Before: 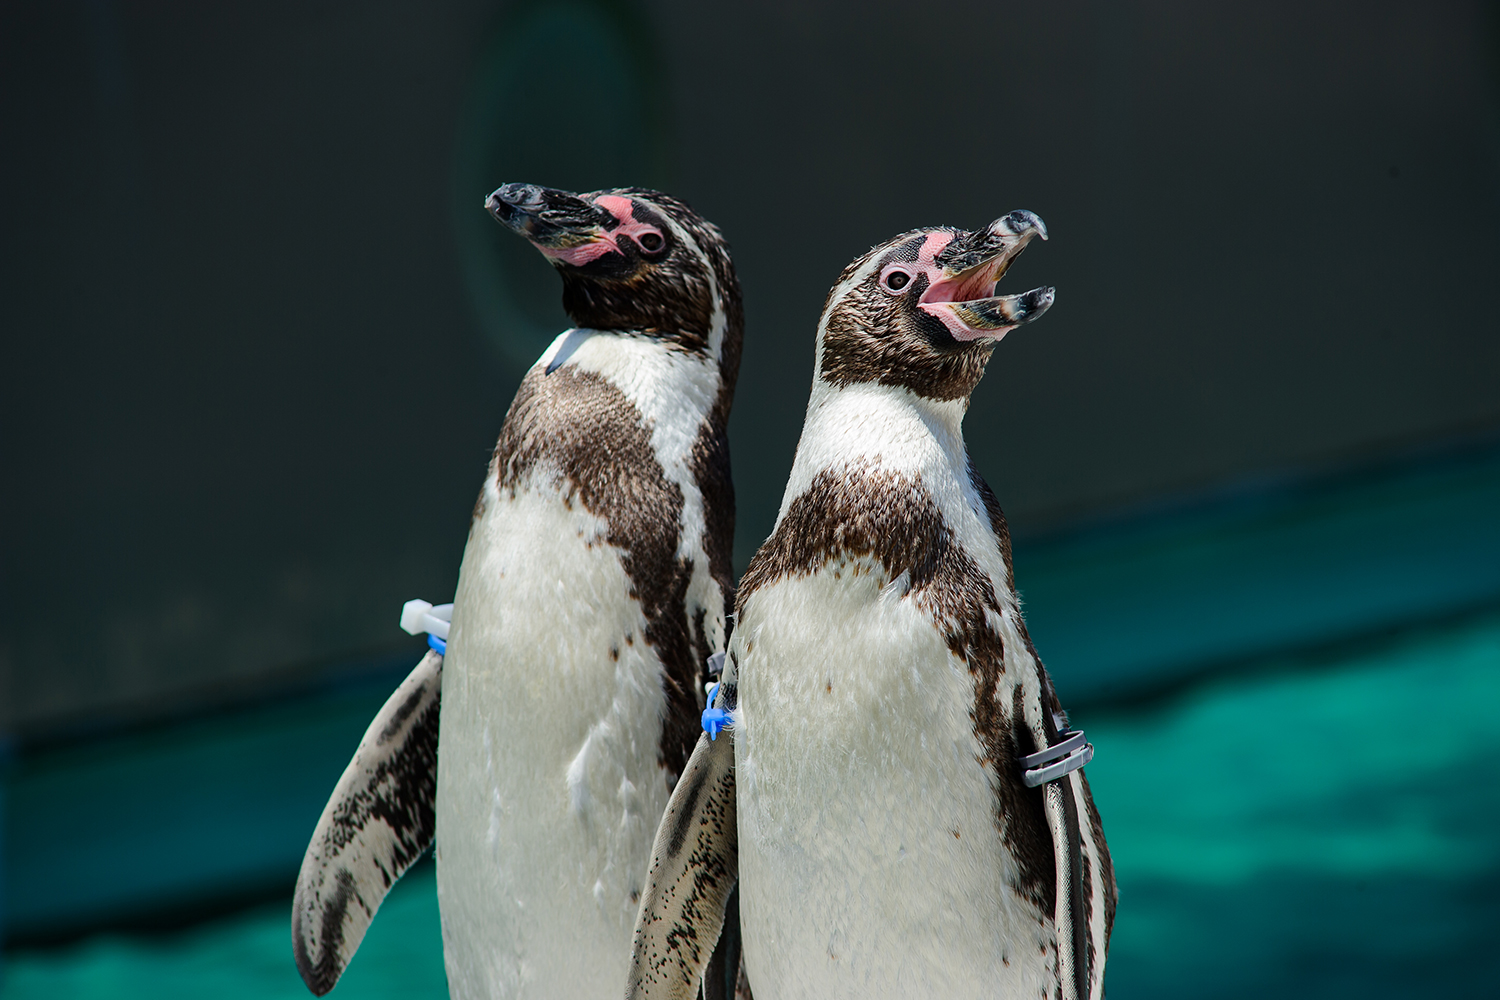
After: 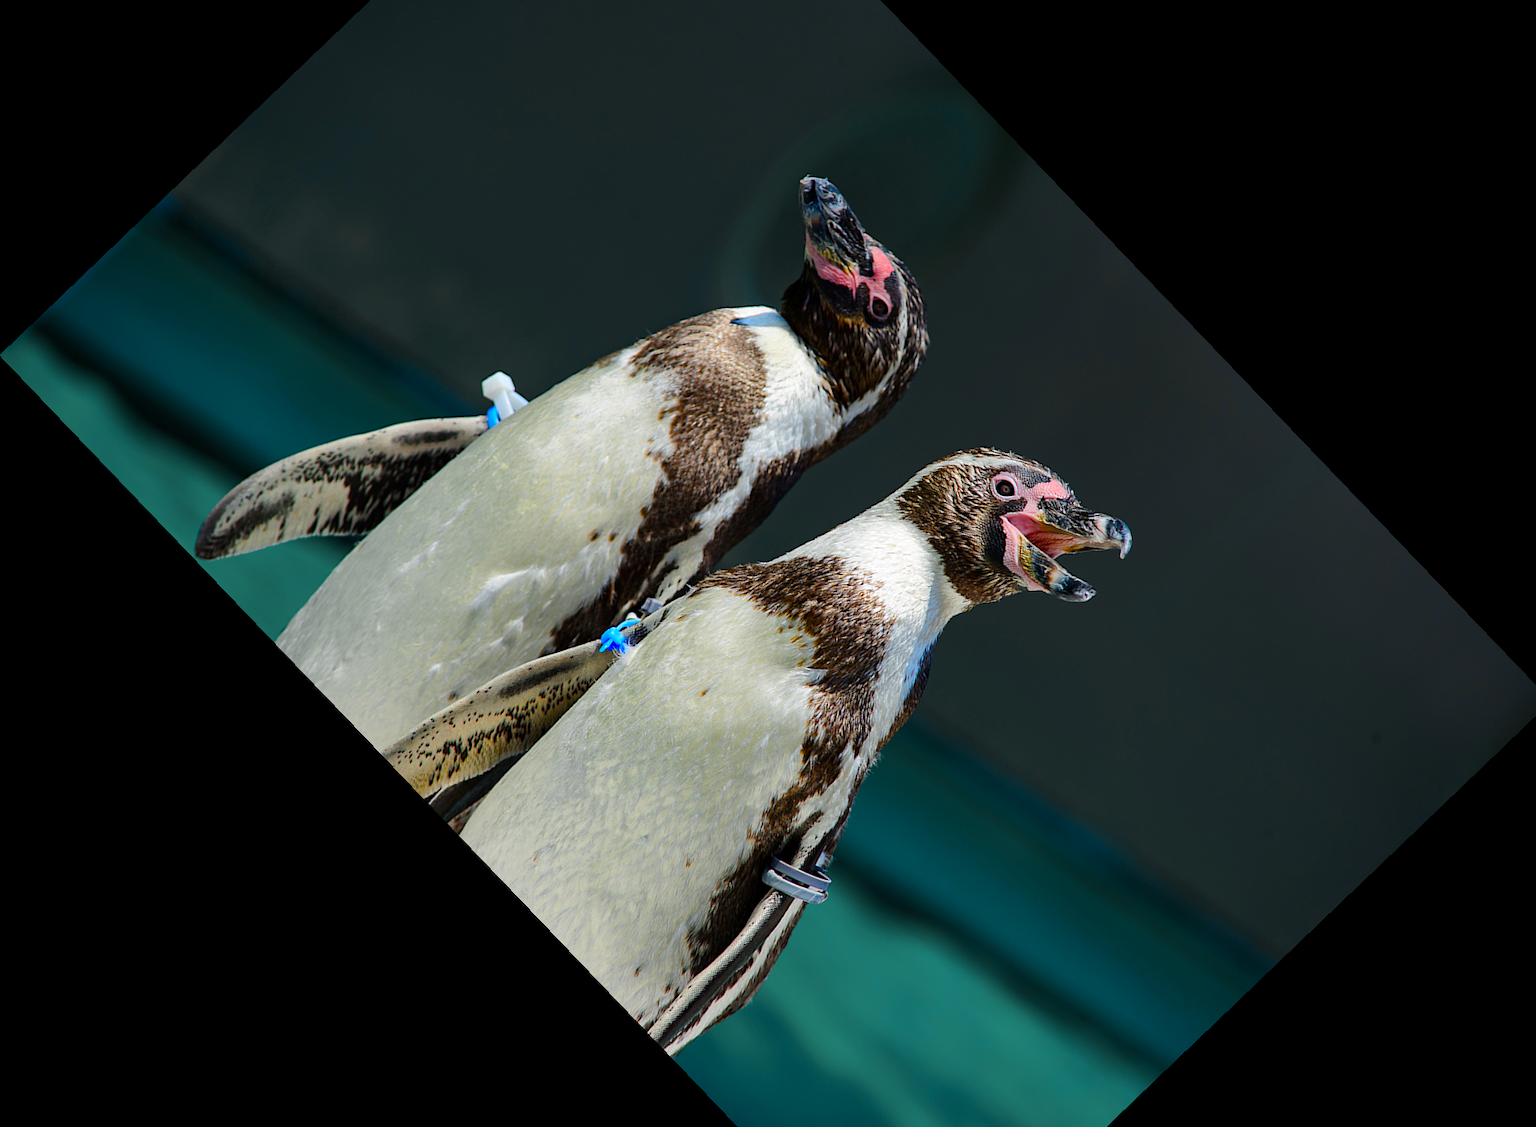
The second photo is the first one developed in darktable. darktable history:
crop and rotate: angle -46.26°, top 16.234%, right 0.912%, bottom 11.704%
color balance rgb: linear chroma grading › global chroma 15%, perceptual saturation grading › global saturation 30%
color zones: curves: ch0 [(0, 0.485) (0.178, 0.476) (0.261, 0.623) (0.411, 0.403) (0.708, 0.603) (0.934, 0.412)]; ch1 [(0.003, 0.485) (0.149, 0.496) (0.229, 0.584) (0.326, 0.551) (0.484, 0.262) (0.757, 0.643)]
